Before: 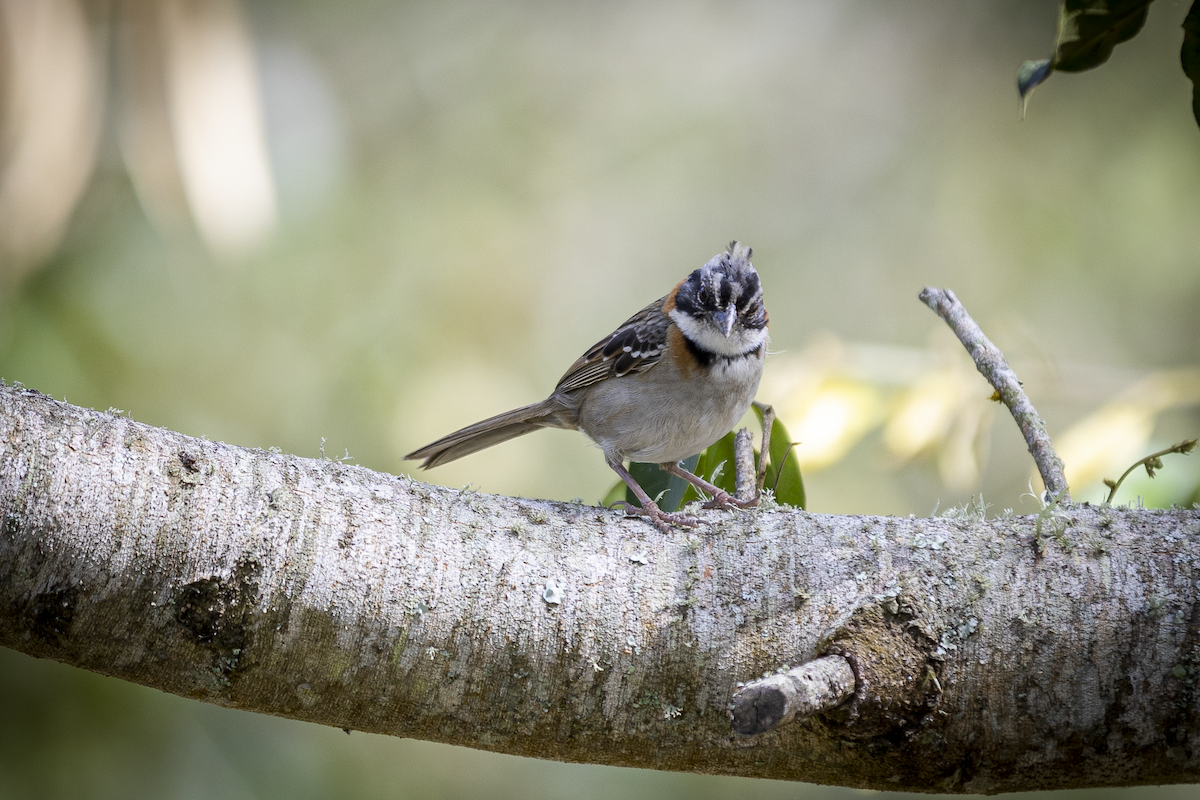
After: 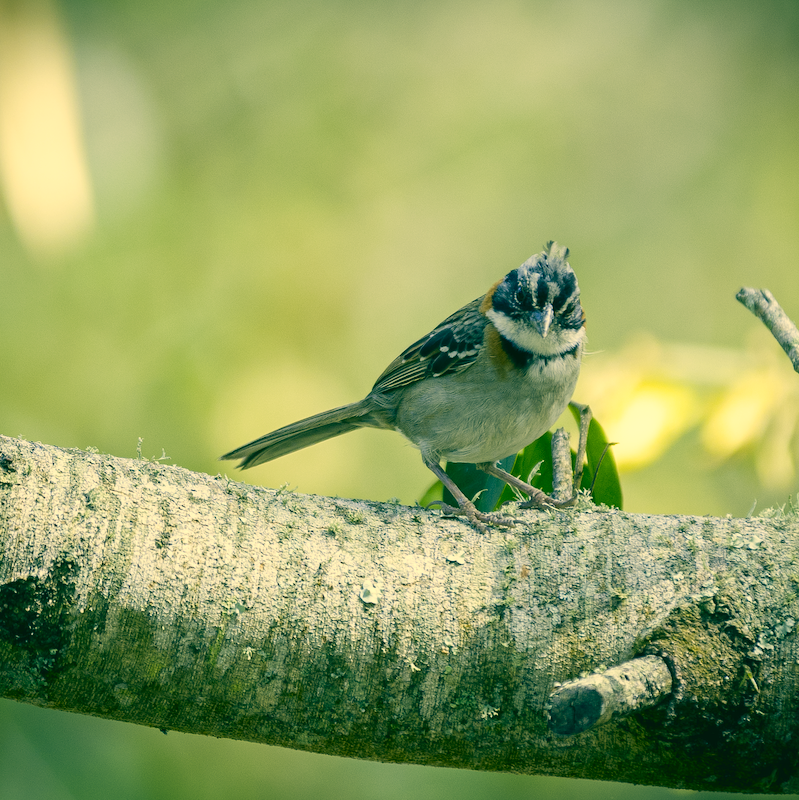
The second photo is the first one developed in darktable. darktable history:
crop and rotate: left 15.328%, right 18.016%
color correction: highlights a* 2.09, highlights b* 34.48, shadows a* -36.29, shadows b* -5.89
contrast brightness saturation: saturation 0.182
